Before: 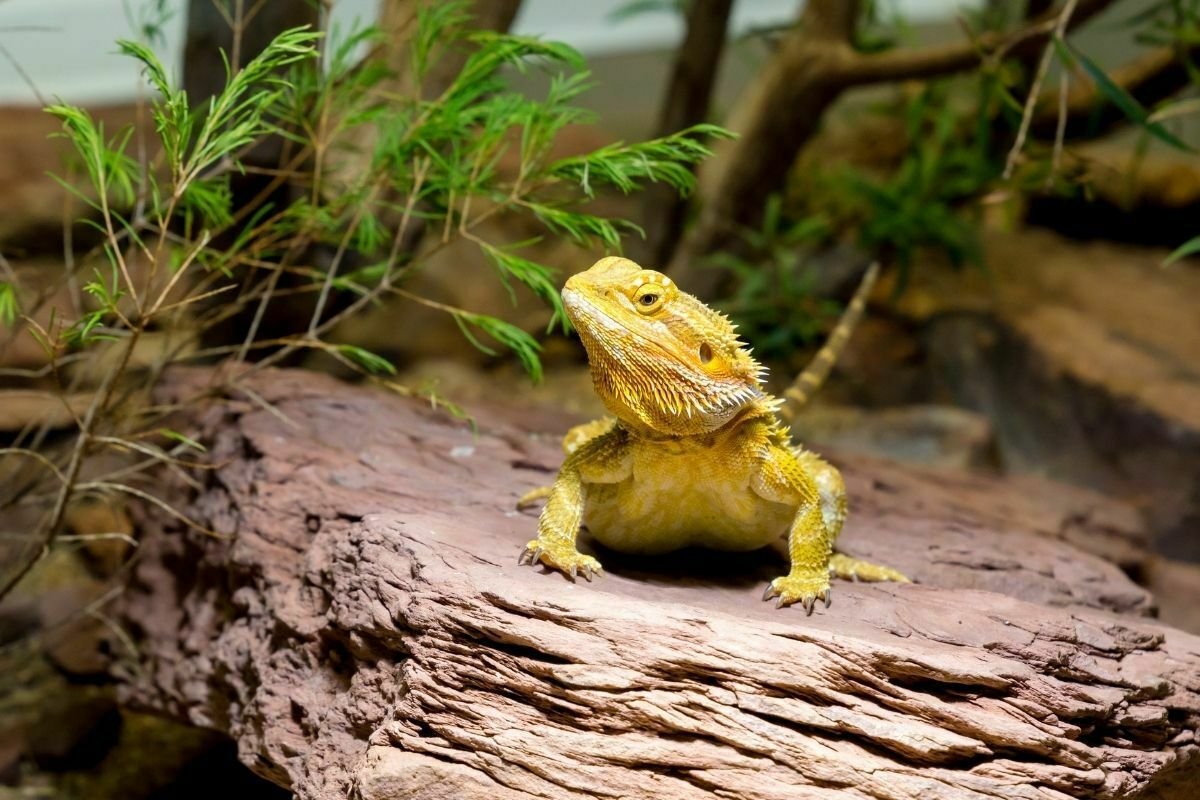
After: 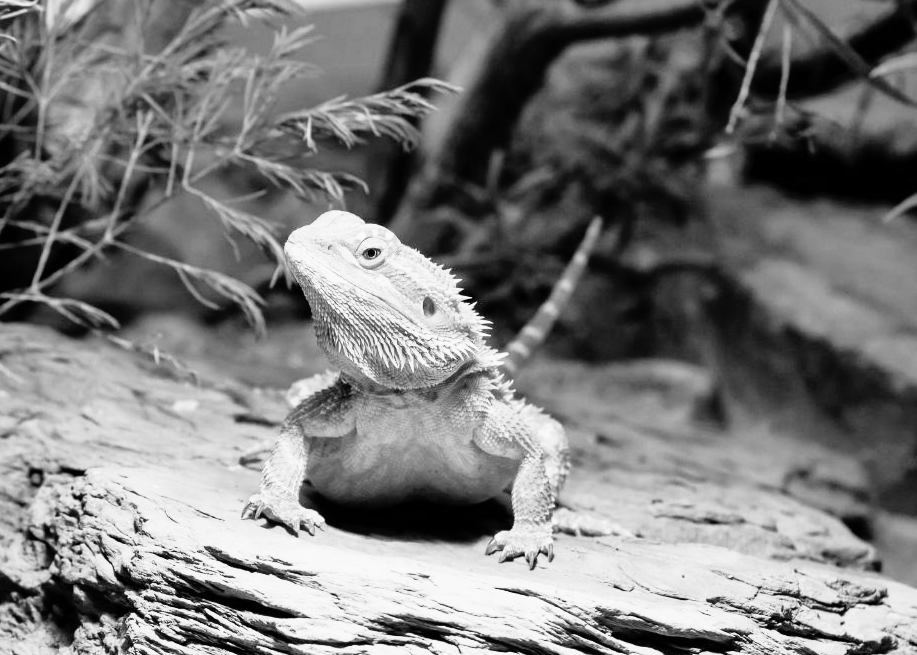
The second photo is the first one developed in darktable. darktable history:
base curve: curves: ch0 [(0, 0) (0.012, 0.01) (0.073, 0.168) (0.31, 0.711) (0.645, 0.957) (1, 1)], preserve colors none
crop: left 23.095%, top 5.827%, bottom 11.854%
color calibration: output gray [0.22, 0.42, 0.37, 0], gray › normalize channels true, illuminant same as pipeline (D50), adaptation XYZ, x 0.346, y 0.359, gamut compression 0
velvia: strength 15%
shadows and highlights: shadows 43.71, white point adjustment -1.46, soften with gaussian
tone equalizer: on, module defaults
